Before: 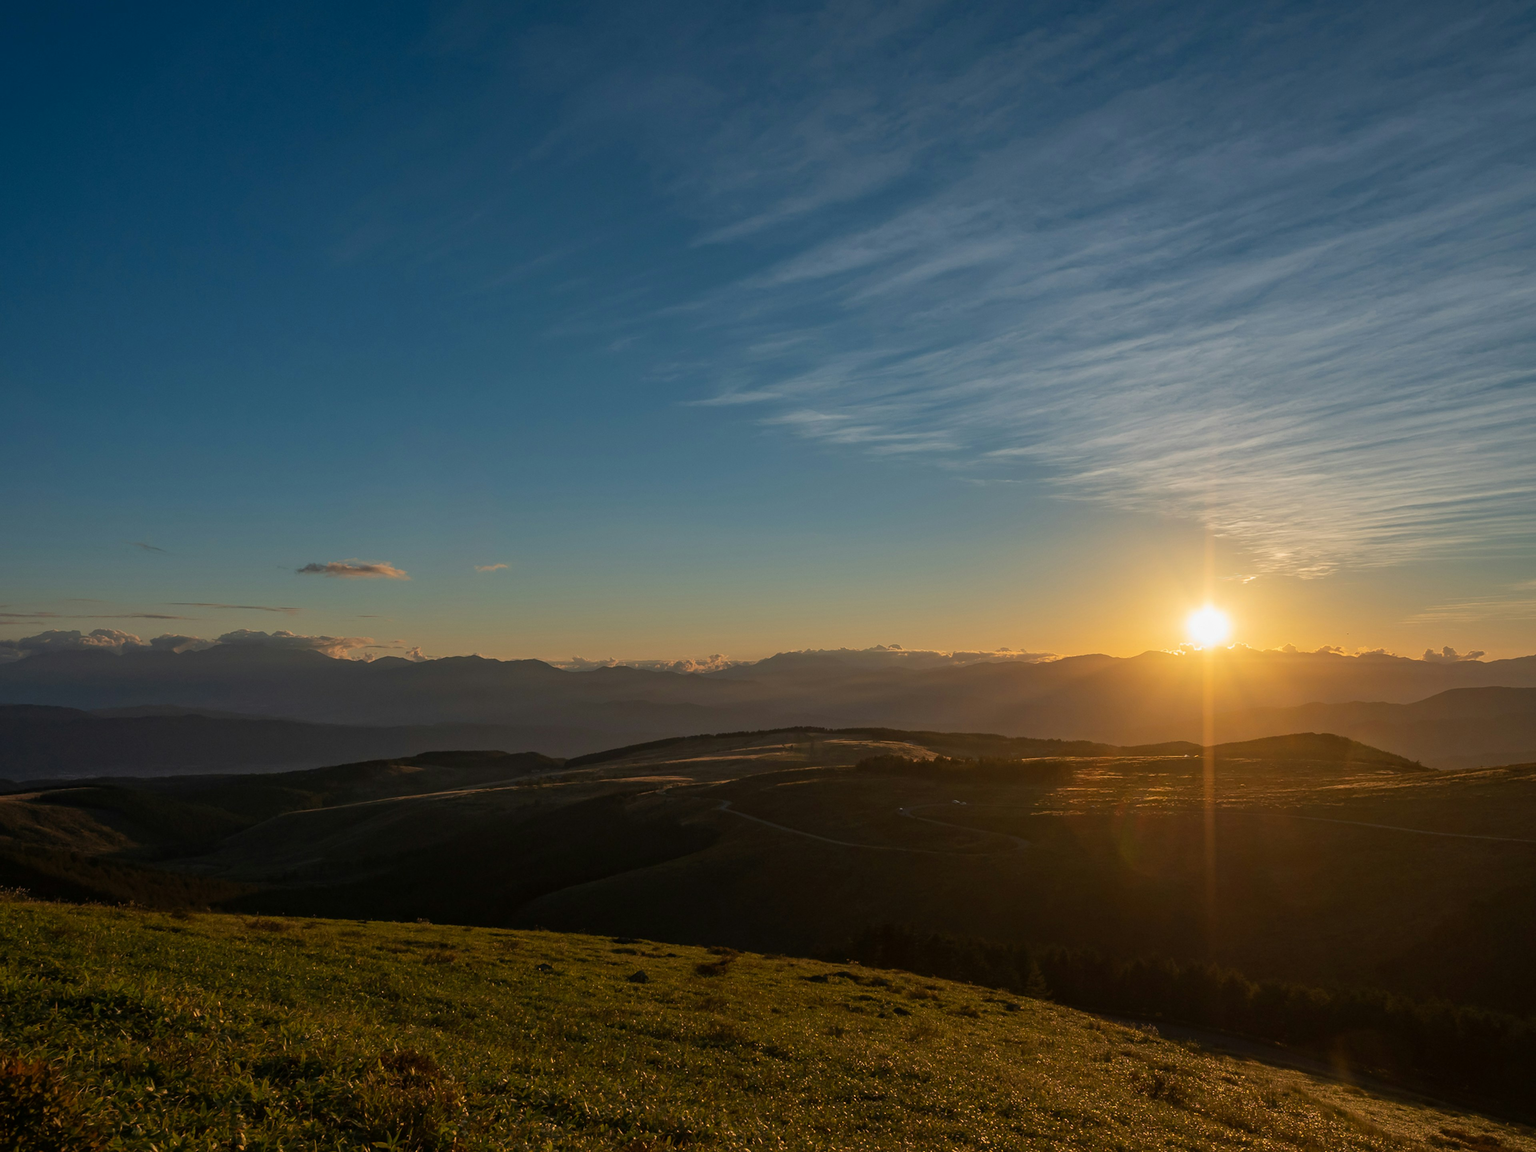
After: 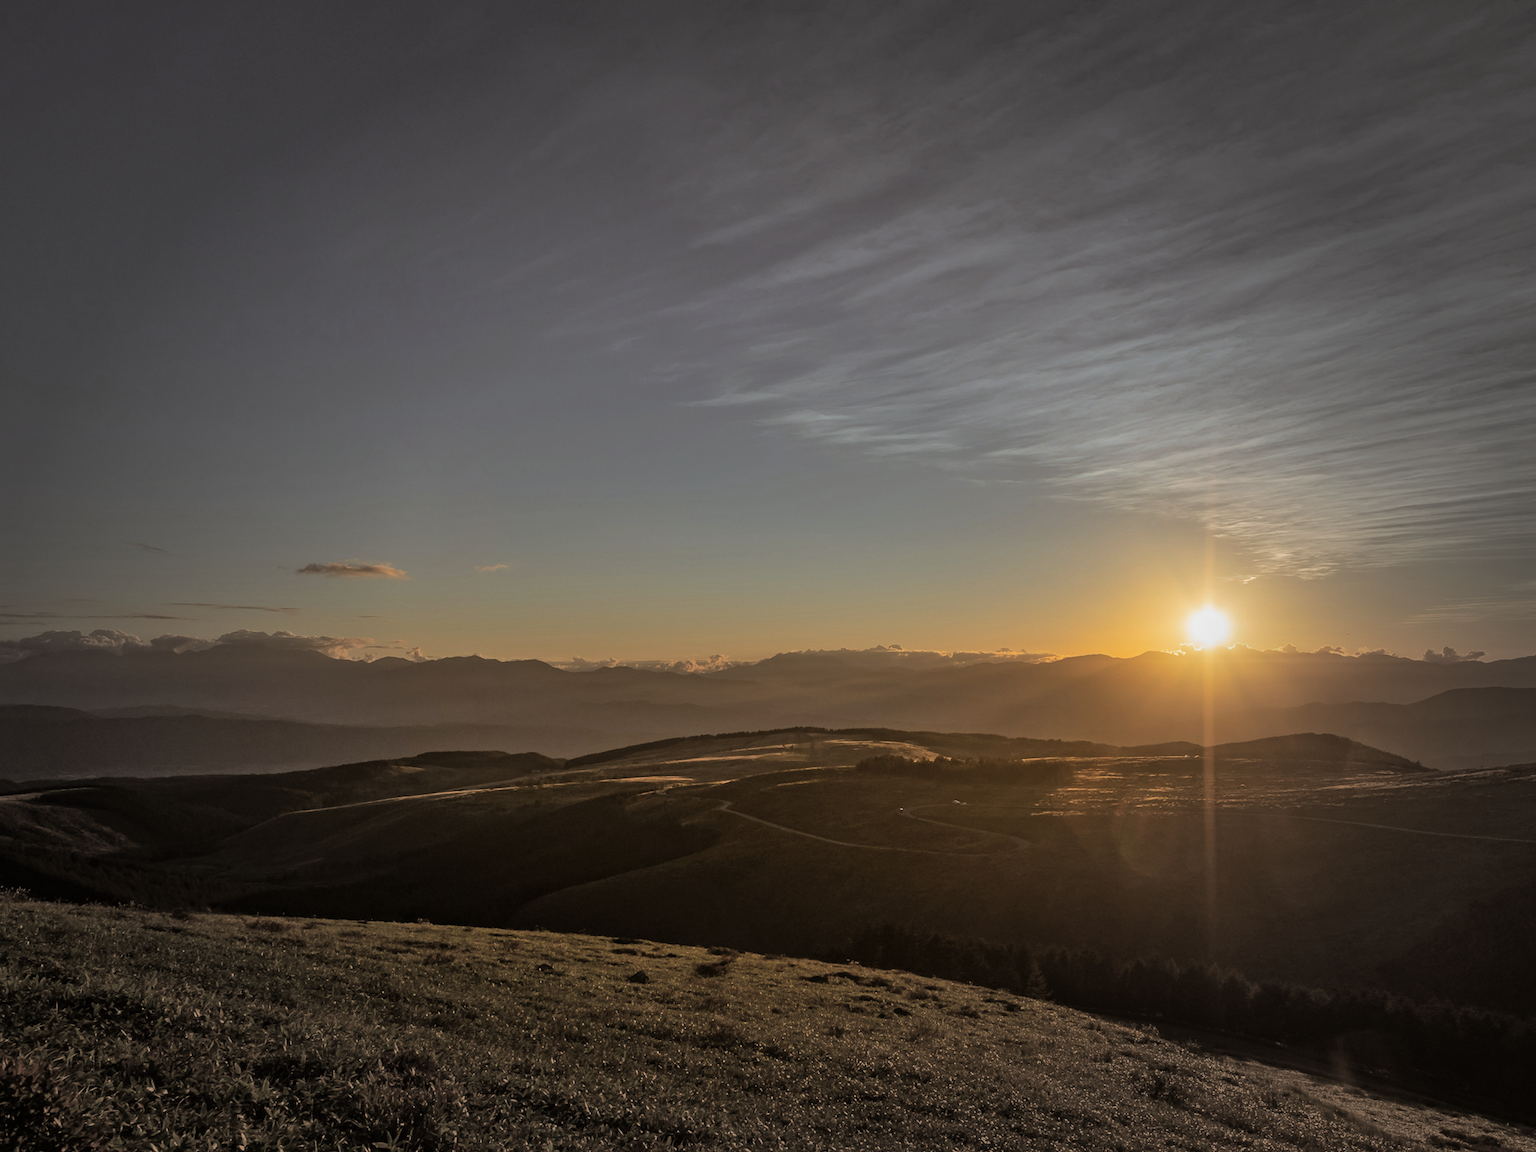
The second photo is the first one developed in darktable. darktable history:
vignetting: fall-off start 48.41%, automatic ratio true, width/height ratio 1.29, unbound false
shadows and highlights: shadows 52.34, highlights -28.23, soften with gaussian
split-toning: shadows › hue 32.4°, shadows › saturation 0.51, highlights › hue 180°, highlights › saturation 0, balance -60.17, compress 55.19%
